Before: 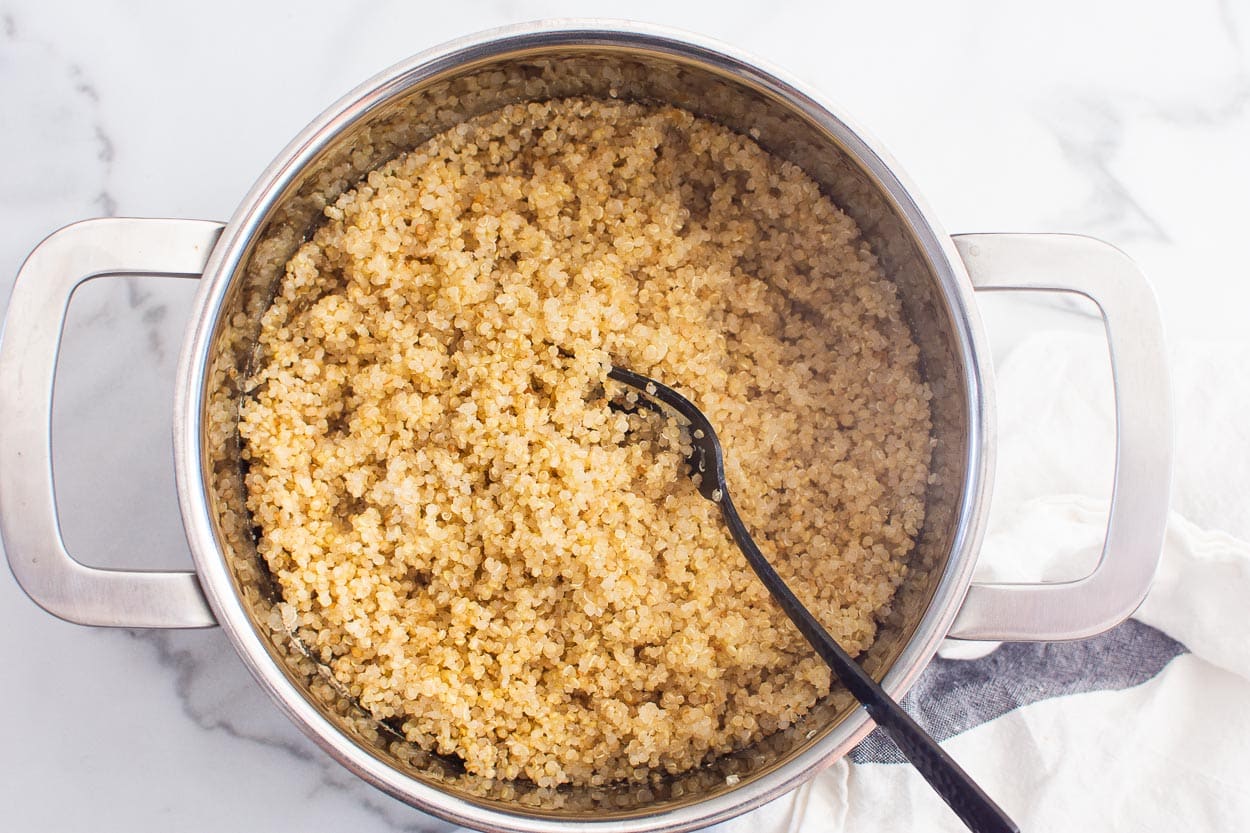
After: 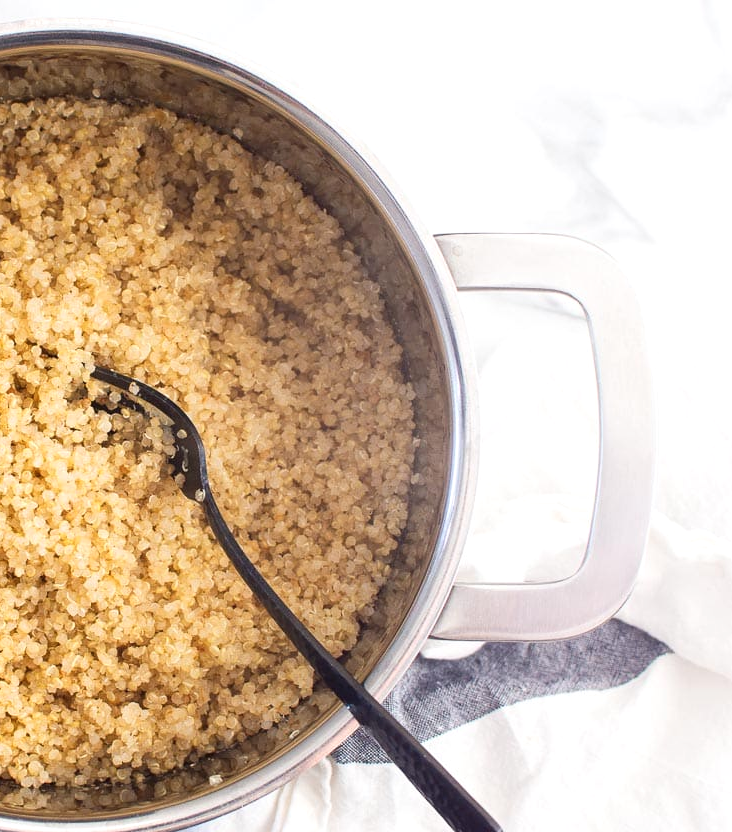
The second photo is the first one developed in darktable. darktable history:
shadows and highlights: shadows -12.5, white point adjustment 4, highlights 28.33
crop: left 41.402%
